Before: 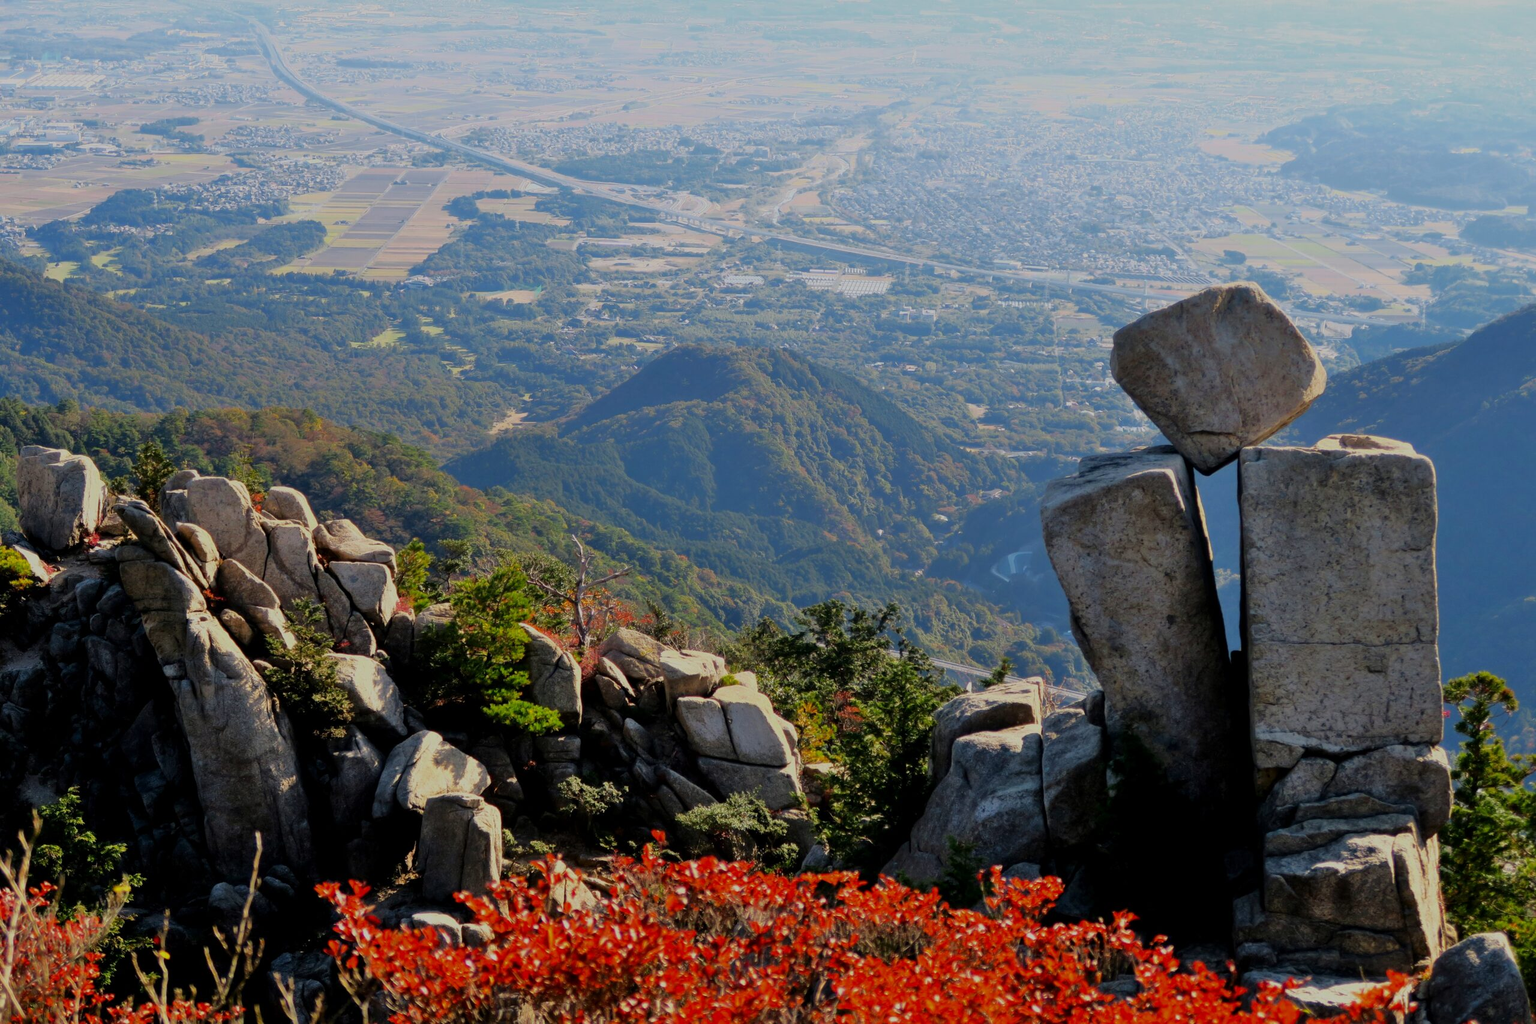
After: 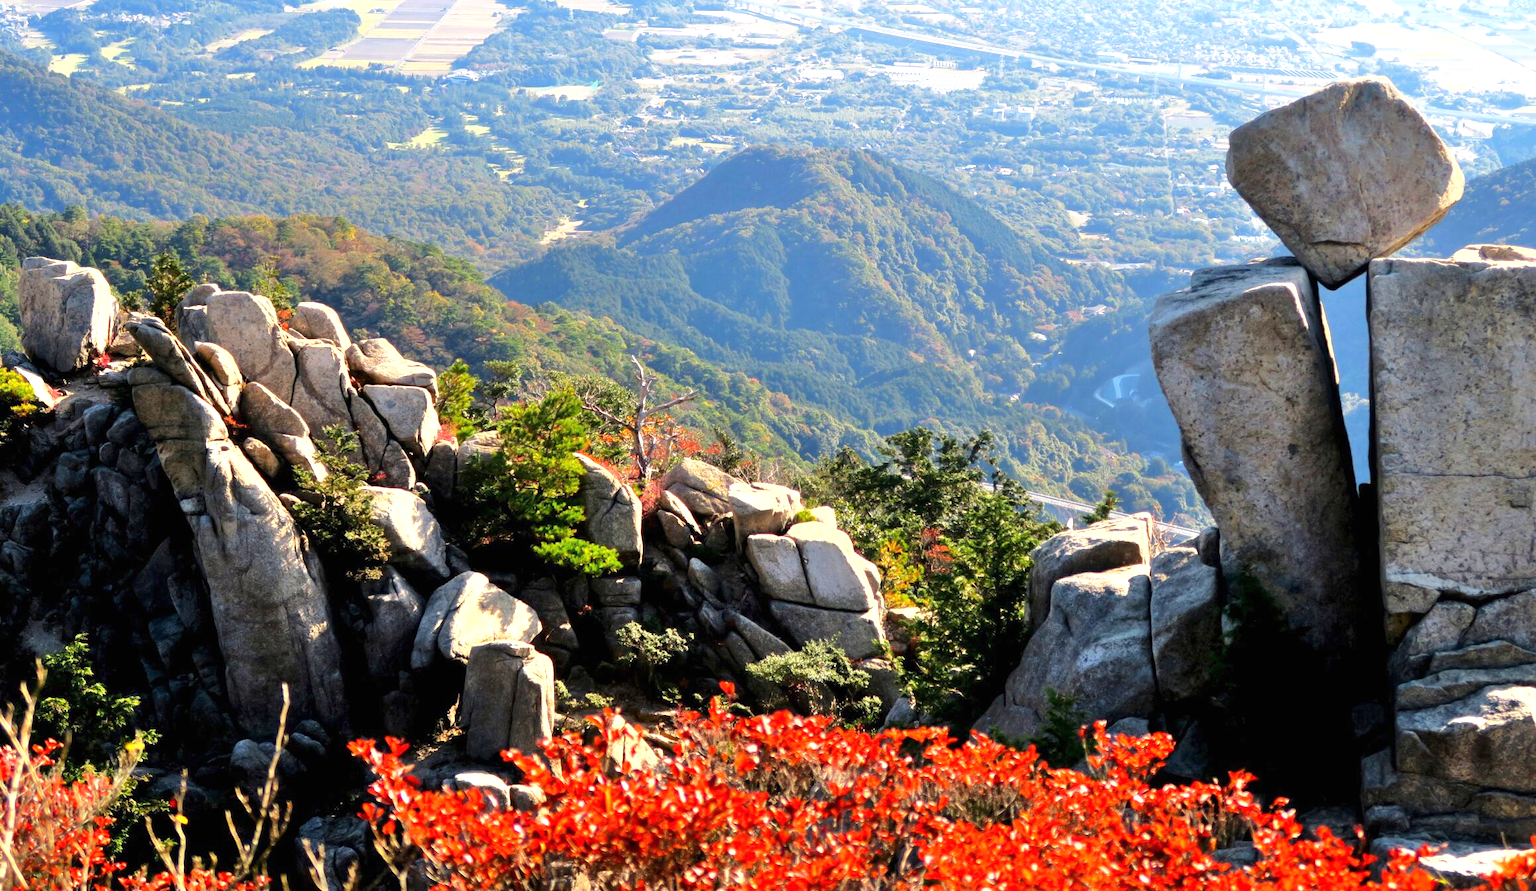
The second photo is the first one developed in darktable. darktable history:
crop: top 20.826%, right 9.378%, bottom 0.286%
exposure: black level correction 0, exposure 1.372 EV, compensate exposure bias true, compensate highlight preservation false
